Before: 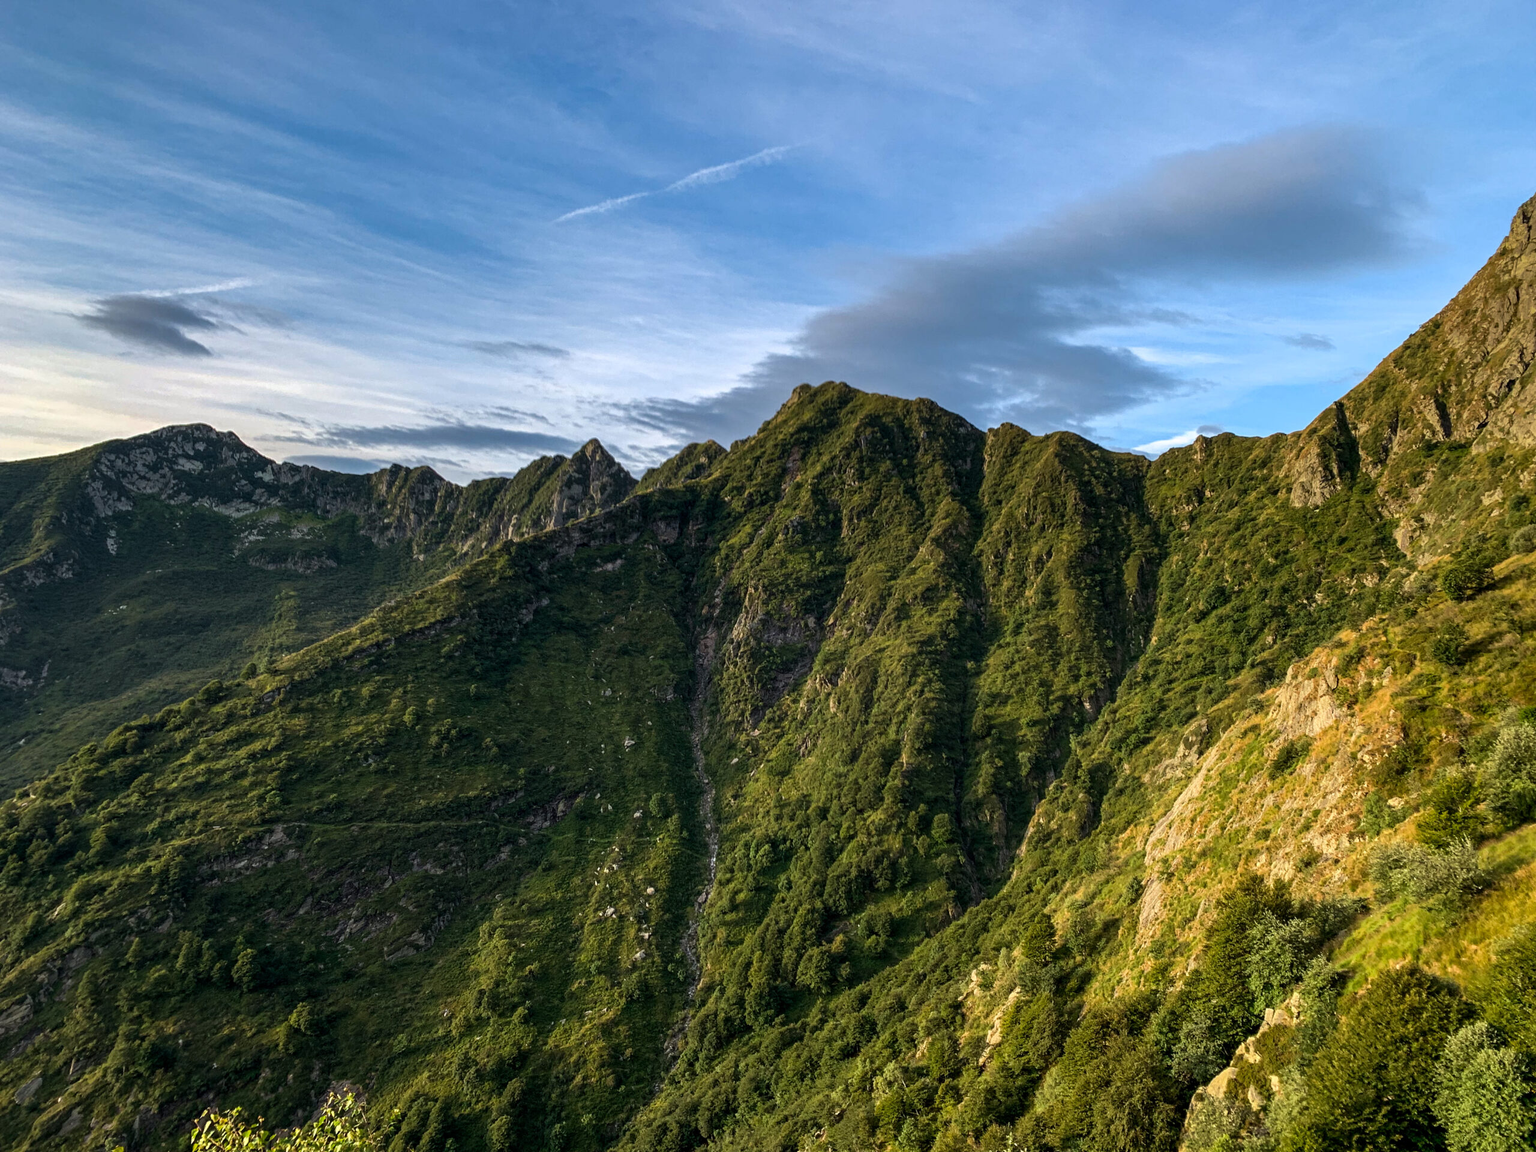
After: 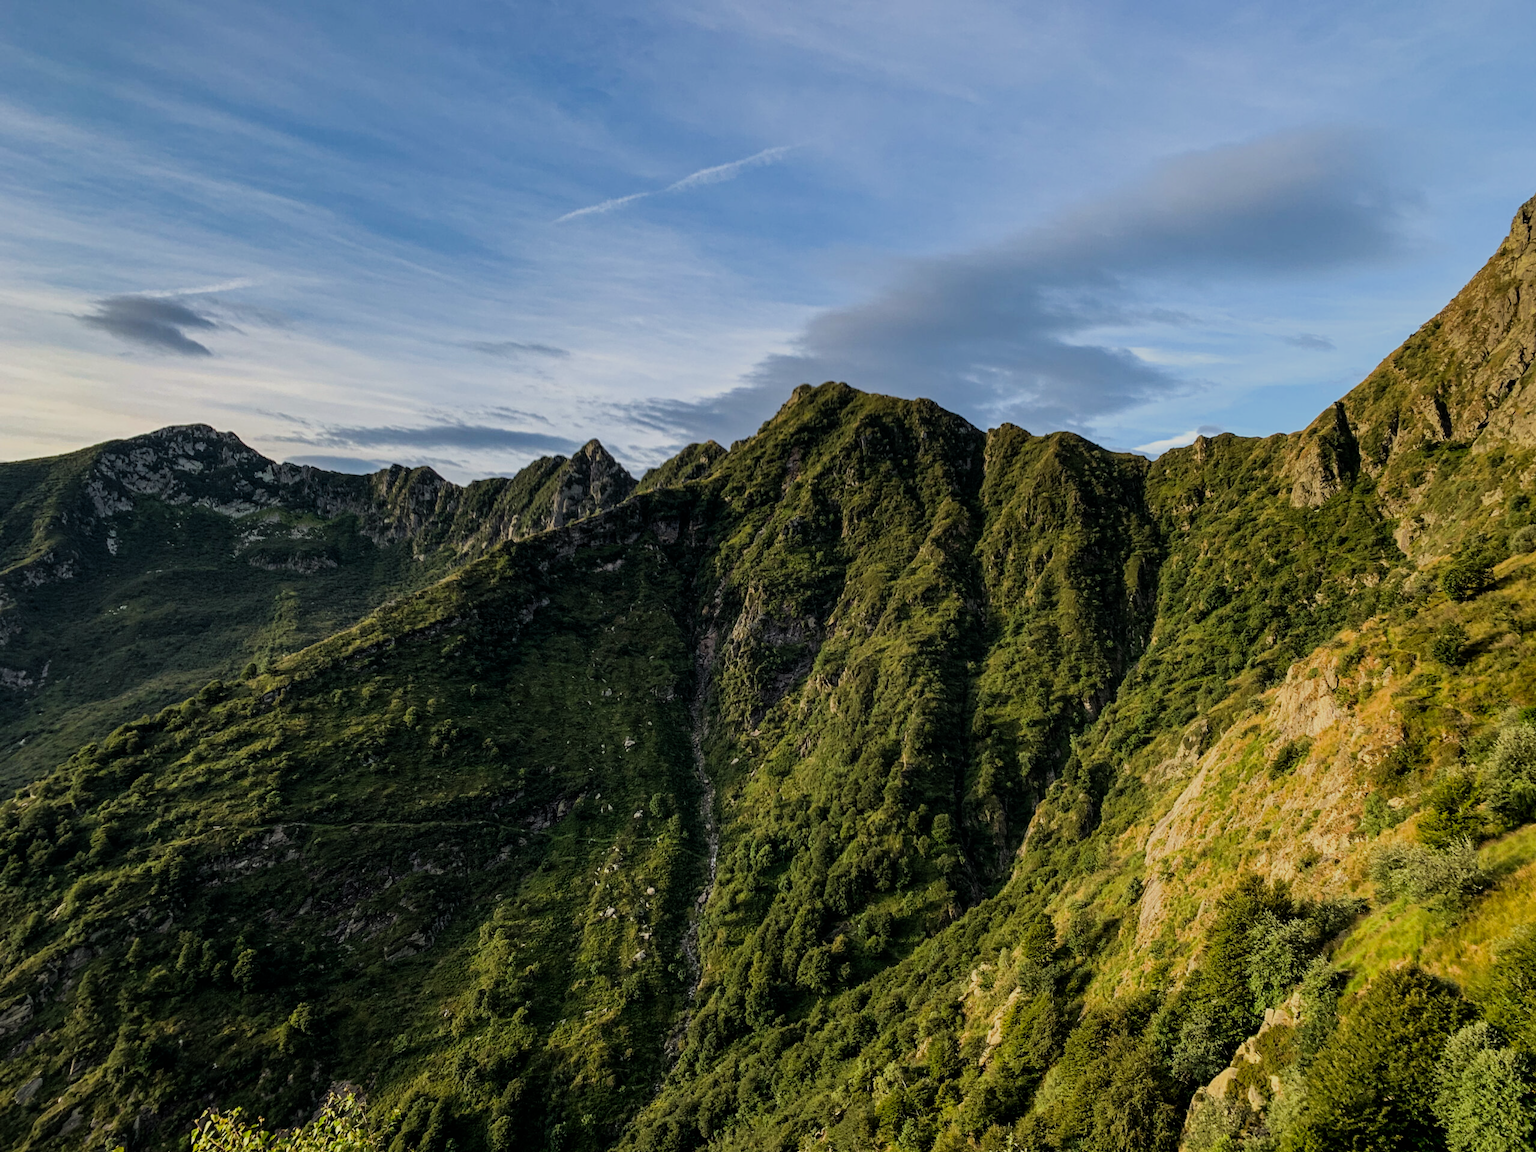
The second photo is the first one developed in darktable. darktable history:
tone equalizer: on, module defaults
filmic rgb: black relative exposure -7.65 EV, white relative exposure 4.56 EV, hardness 3.61
color correction: highlights b* 3
